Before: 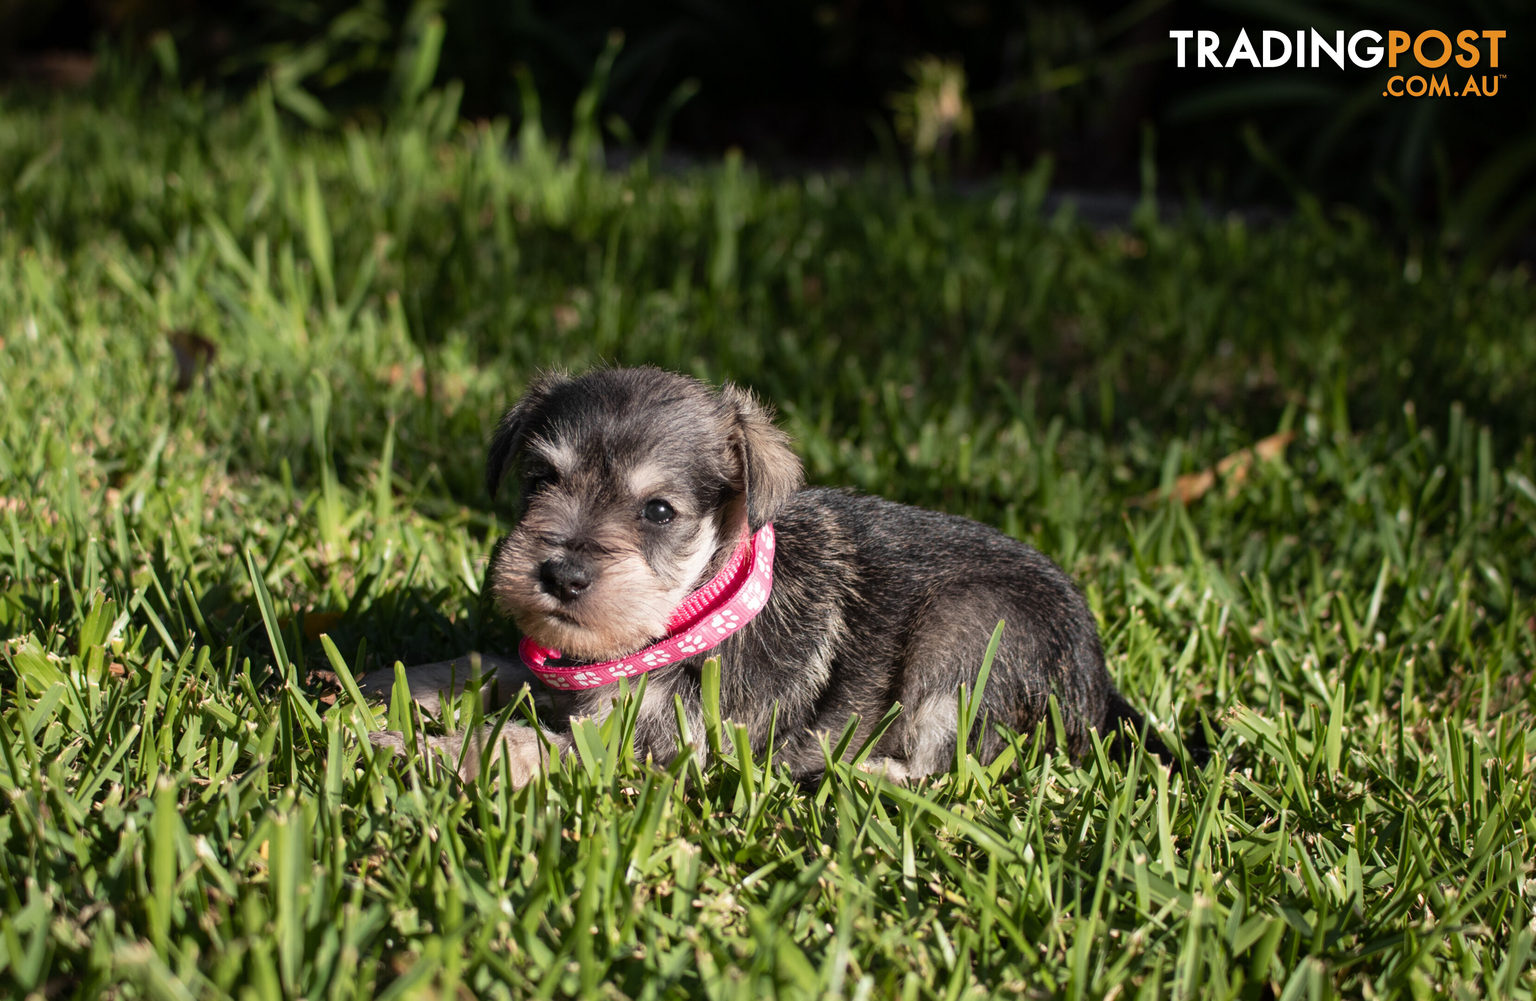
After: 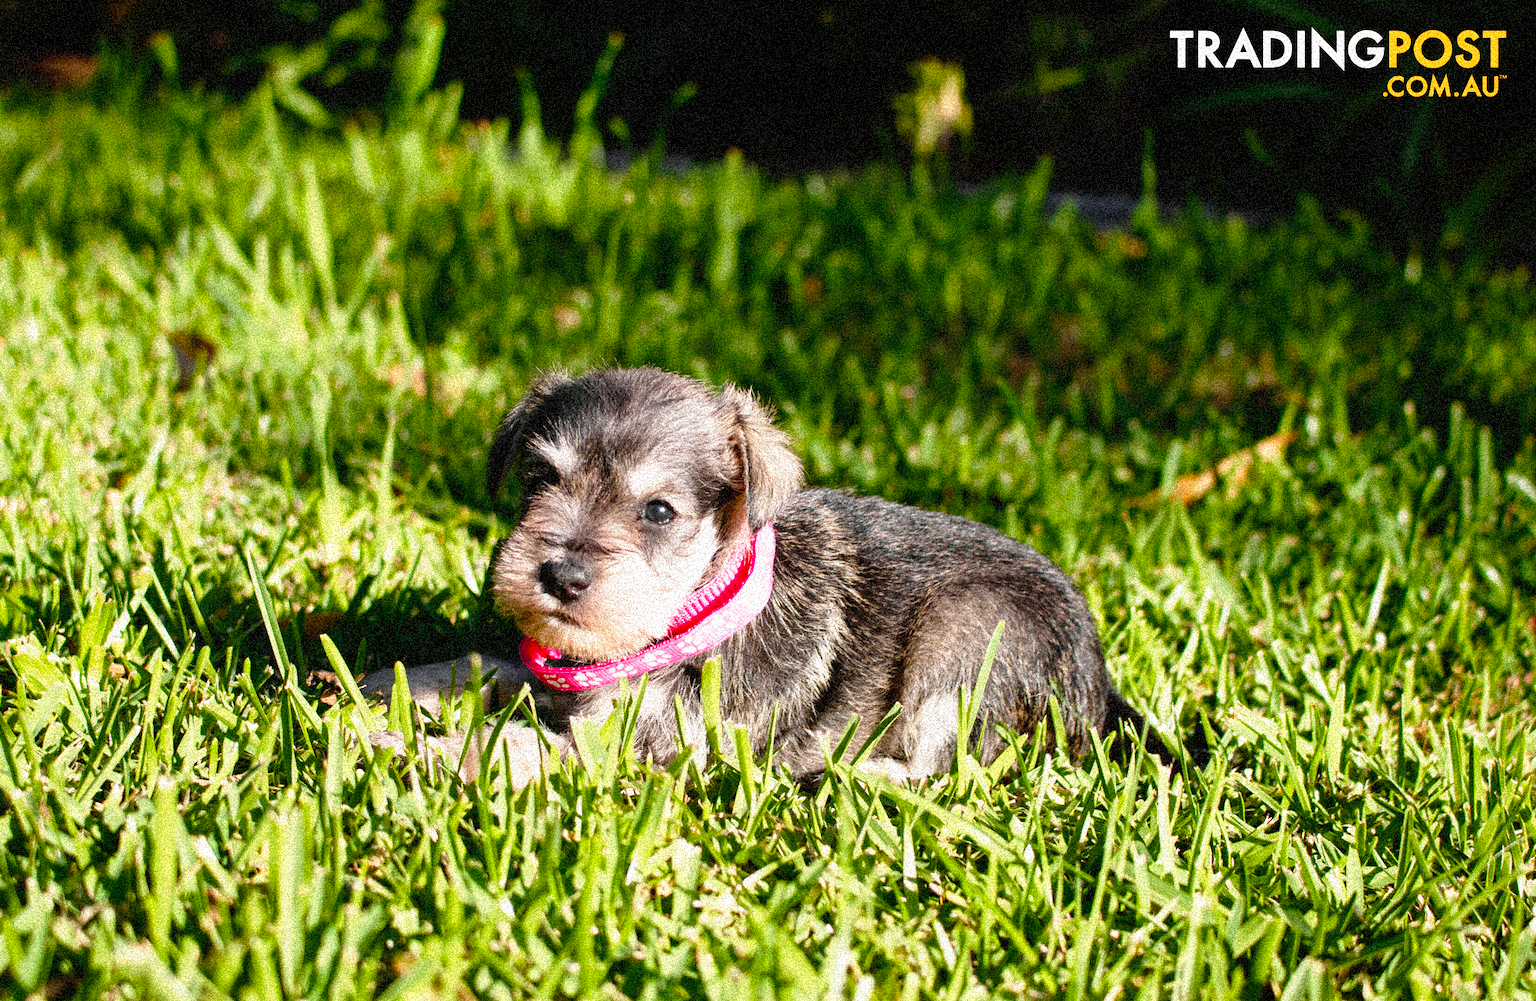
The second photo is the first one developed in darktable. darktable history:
color balance rgb: shadows lift › chroma 1%, shadows lift › hue 113°, highlights gain › chroma 0.2%, highlights gain › hue 333°, perceptual saturation grading › global saturation 20%, perceptual saturation grading › highlights -25%, perceptual saturation grading › shadows 25%, contrast -10%
base curve: curves: ch0 [(0, 0) (0.012, 0.01) (0.073, 0.168) (0.31, 0.711) (0.645, 0.957) (1, 1)], preserve colors none
grain: coarseness 3.75 ISO, strength 100%, mid-tones bias 0%
